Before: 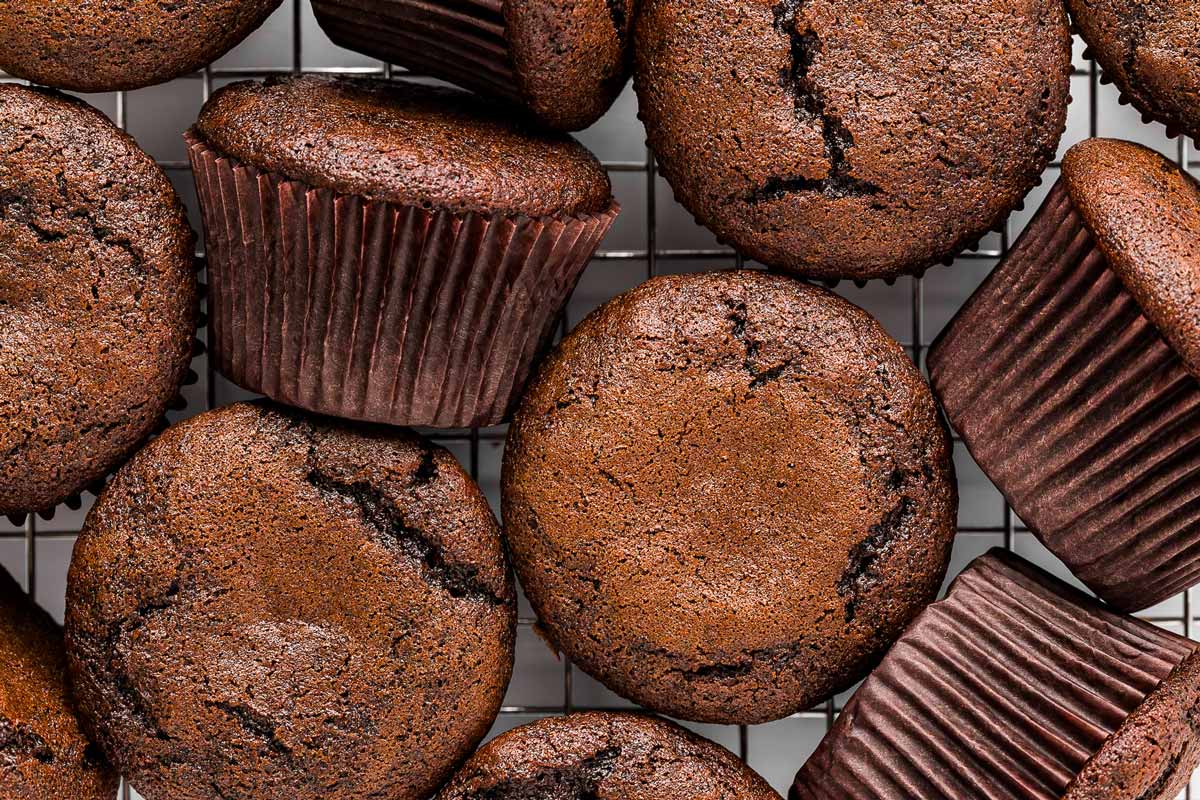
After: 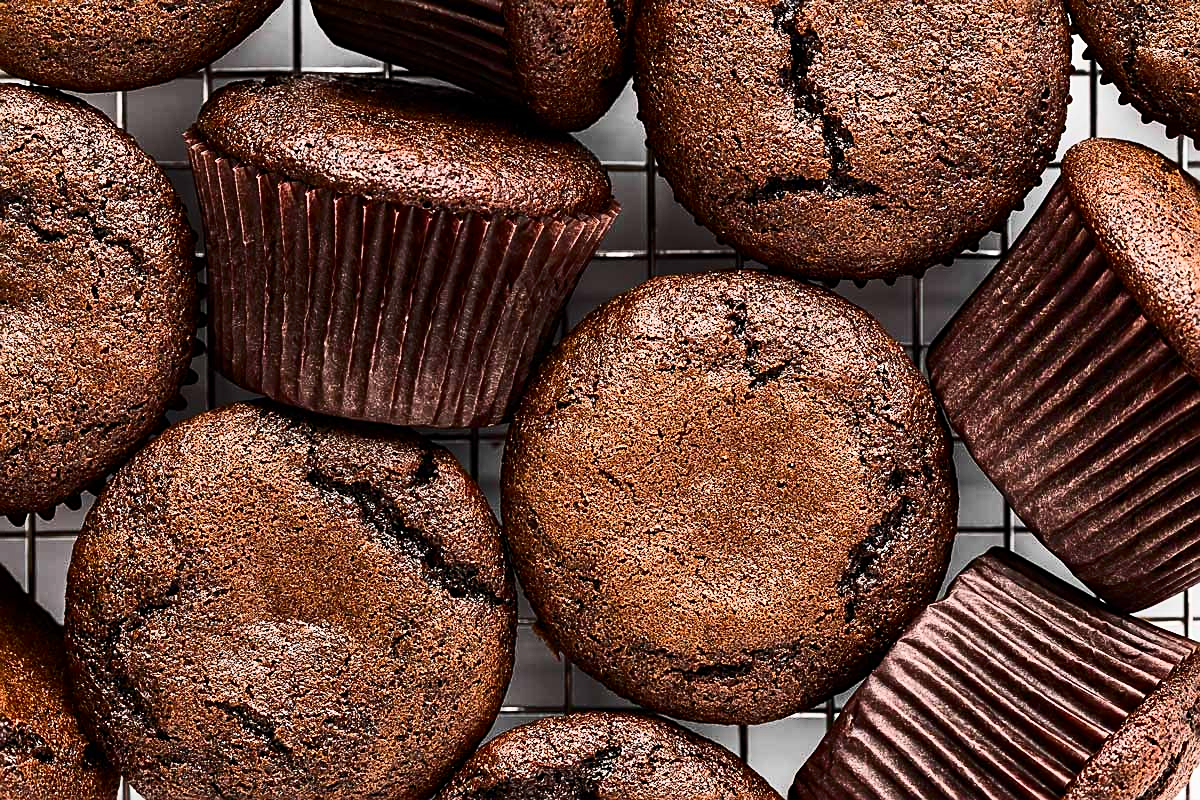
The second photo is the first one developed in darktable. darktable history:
contrast brightness saturation: contrast 0.39, brightness 0.1
color balance: mode lift, gamma, gain (sRGB)
sharpen: on, module defaults
